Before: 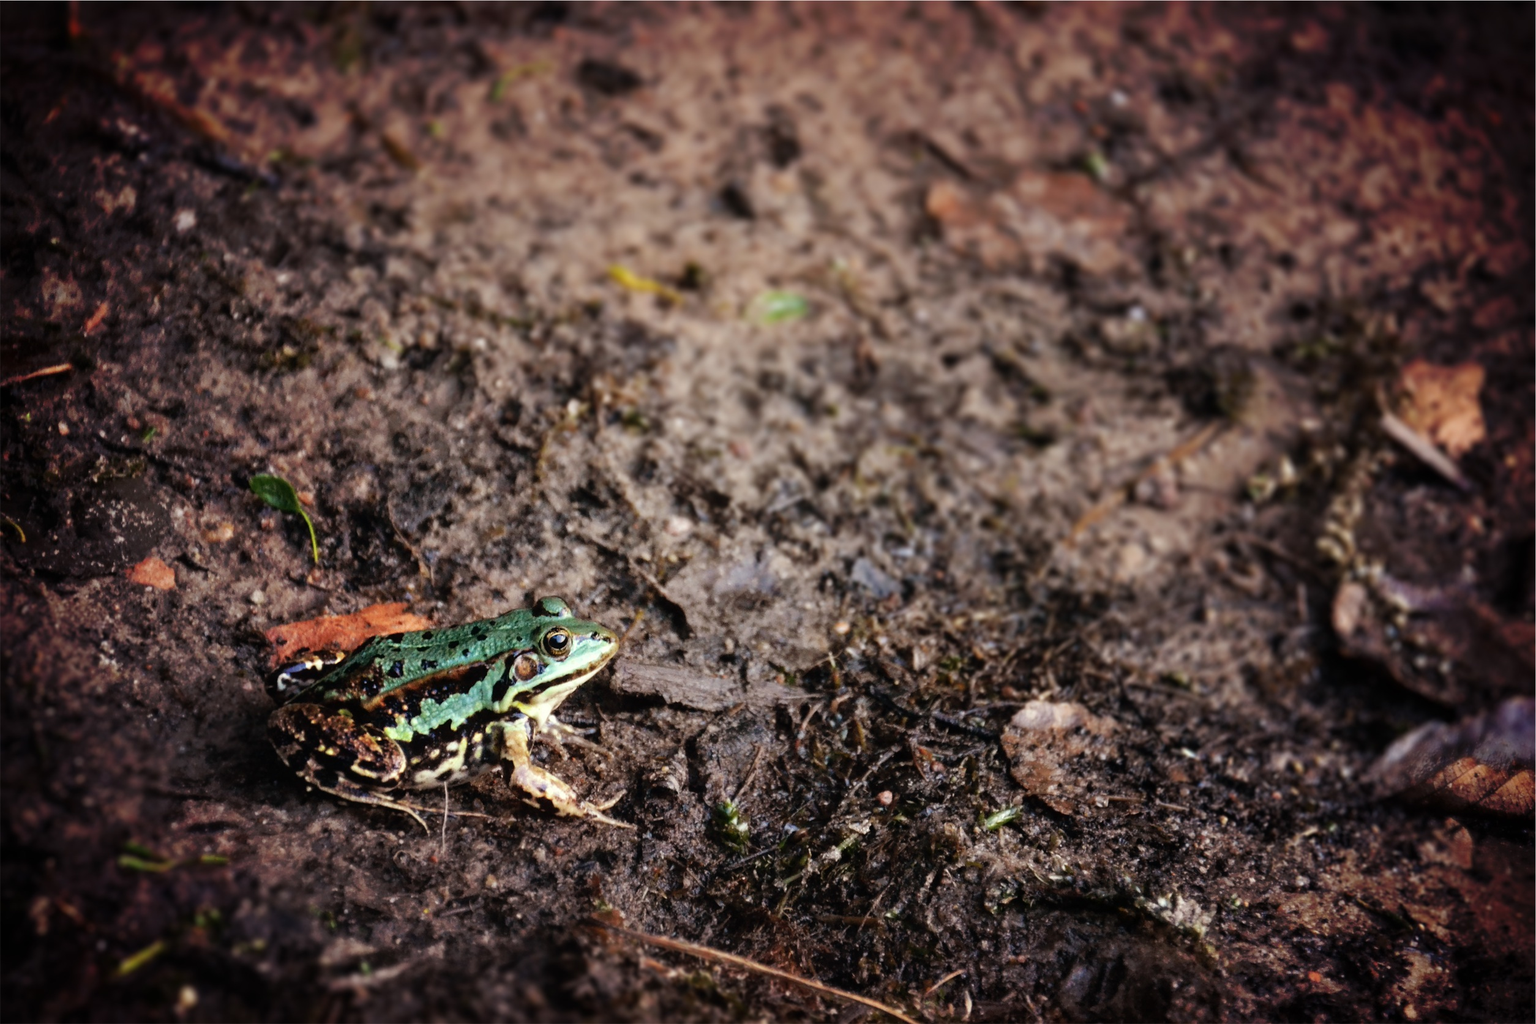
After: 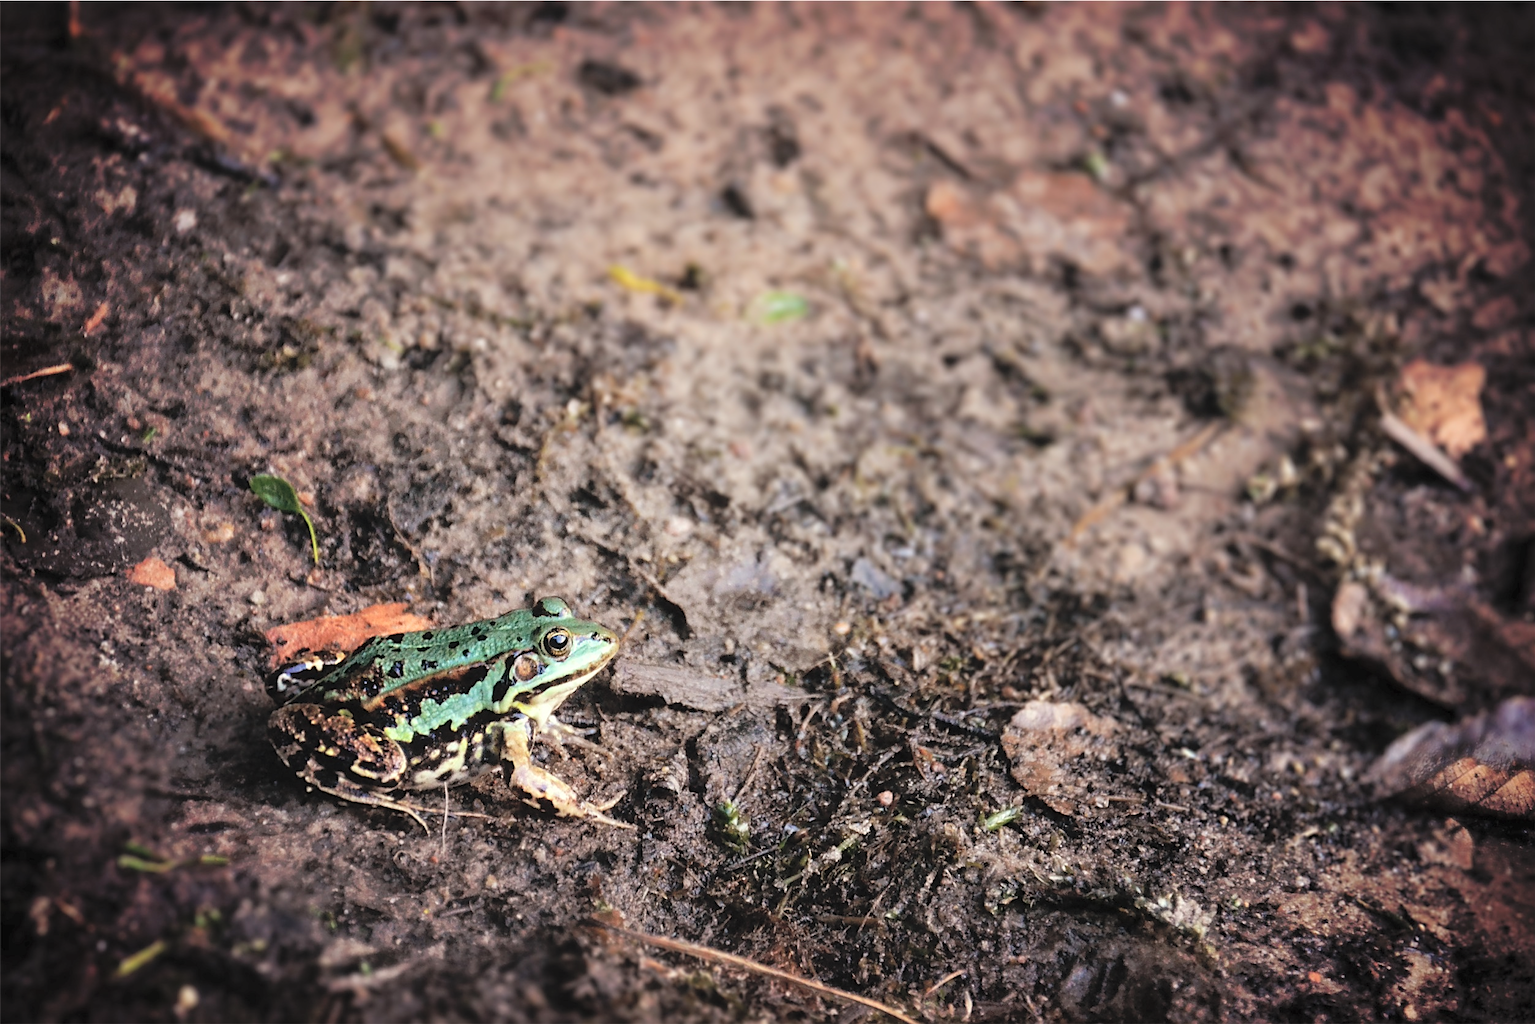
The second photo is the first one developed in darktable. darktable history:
color zones: curves: ch0 [(0, 0.5) (0.143, 0.52) (0.286, 0.5) (0.429, 0.5) (0.571, 0.5) (0.714, 0.5) (0.857, 0.5) (1, 0.5)]; ch1 [(0, 0.489) (0.155, 0.45) (0.286, 0.466) (0.429, 0.5) (0.571, 0.5) (0.714, 0.5) (0.857, 0.5) (1, 0.489)]
contrast brightness saturation: brightness 0.28
sharpen: on, module defaults
